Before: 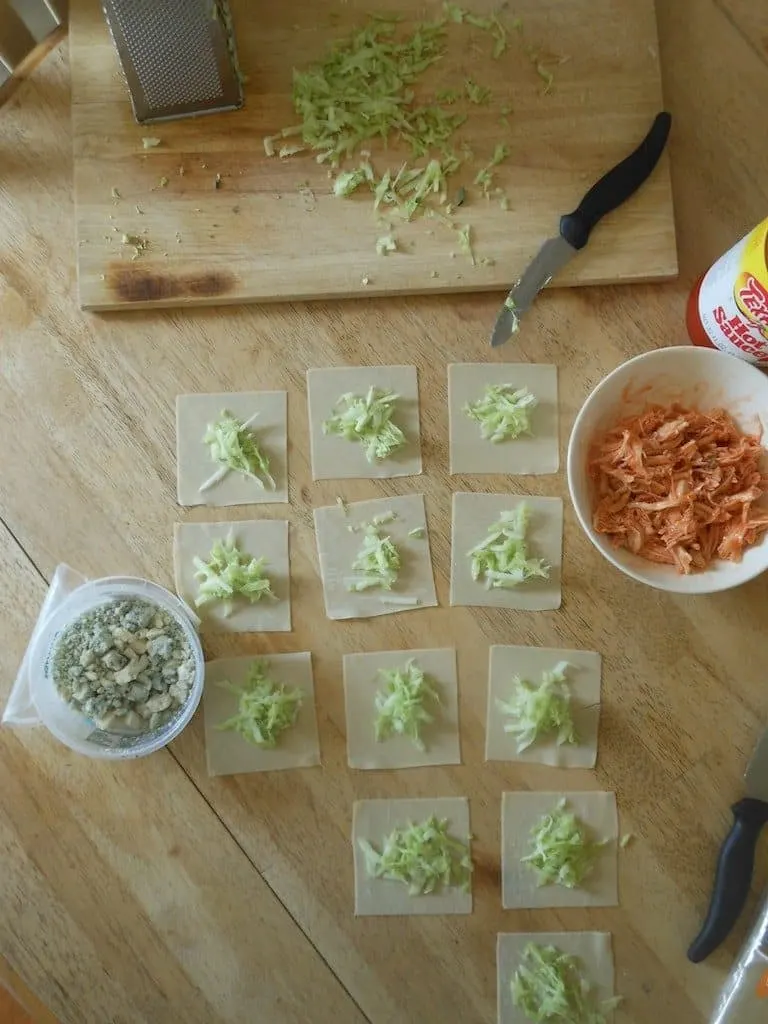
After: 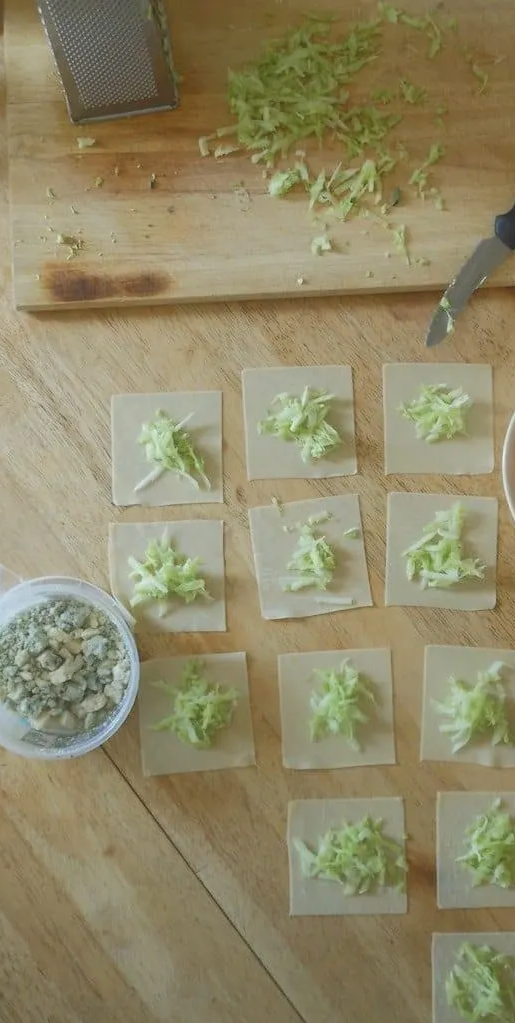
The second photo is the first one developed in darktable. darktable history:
crop and rotate: left 8.586%, right 24.252%
tone curve: curves: ch0 [(0, 0) (0.003, 0.125) (0.011, 0.139) (0.025, 0.155) (0.044, 0.174) (0.069, 0.192) (0.1, 0.211) (0.136, 0.234) (0.177, 0.262) (0.224, 0.296) (0.277, 0.337) (0.335, 0.385) (0.399, 0.436) (0.468, 0.5) (0.543, 0.573) (0.623, 0.644) (0.709, 0.713) (0.801, 0.791) (0.898, 0.881) (1, 1)], color space Lab, independent channels, preserve colors none
